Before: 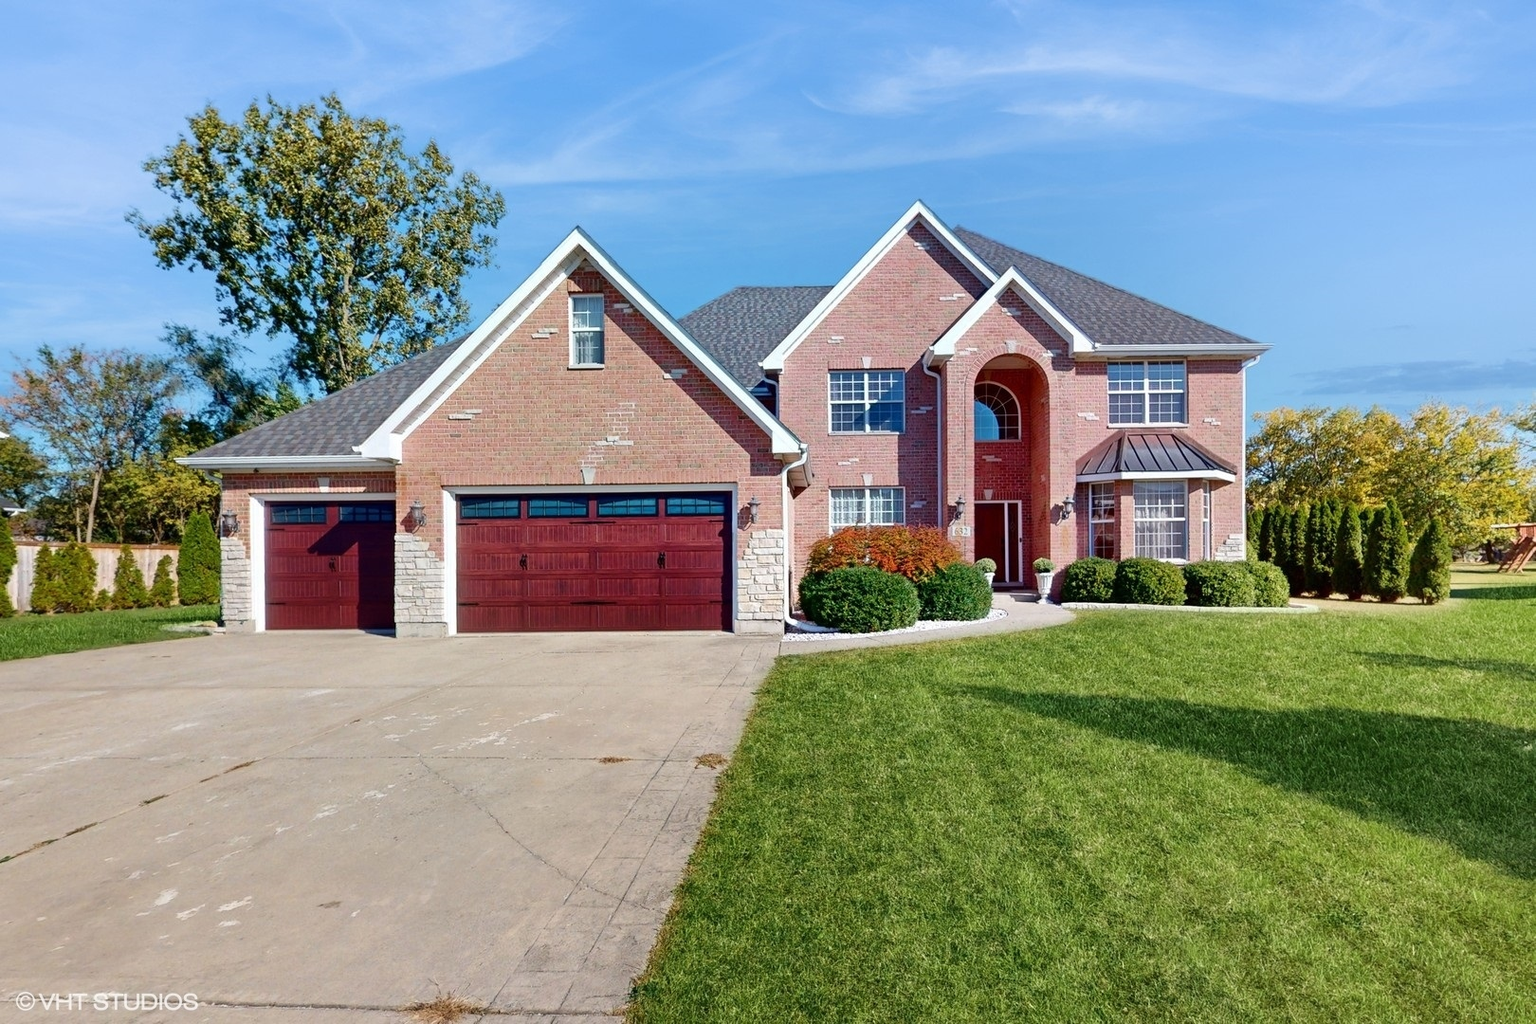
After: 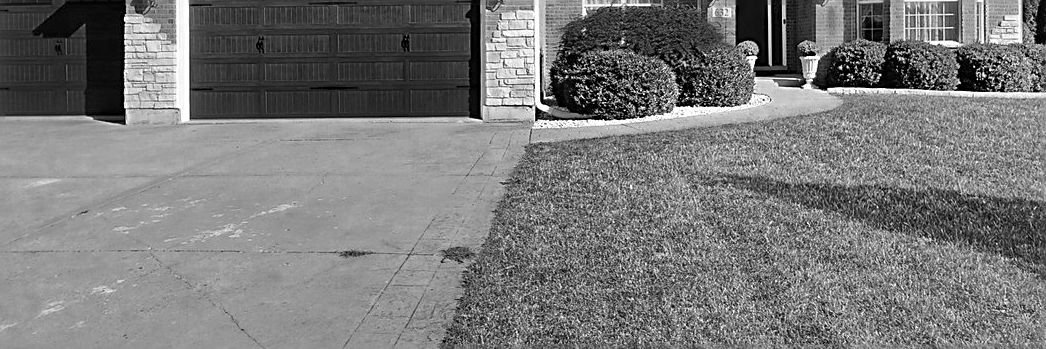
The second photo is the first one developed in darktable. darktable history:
color zones: curves: ch0 [(0.002, 0.429) (0.121, 0.212) (0.198, 0.113) (0.276, 0.344) (0.331, 0.541) (0.41, 0.56) (0.482, 0.289) (0.619, 0.227) (0.721, 0.18) (0.821, 0.435) (0.928, 0.555) (1, 0.587)]; ch1 [(0, 0) (0.143, 0) (0.286, 0) (0.429, 0) (0.571, 0) (0.714, 0) (0.857, 0)]
crop: left 18.054%, top 50.753%, right 17.355%, bottom 16.876%
sharpen: amount 0.75
